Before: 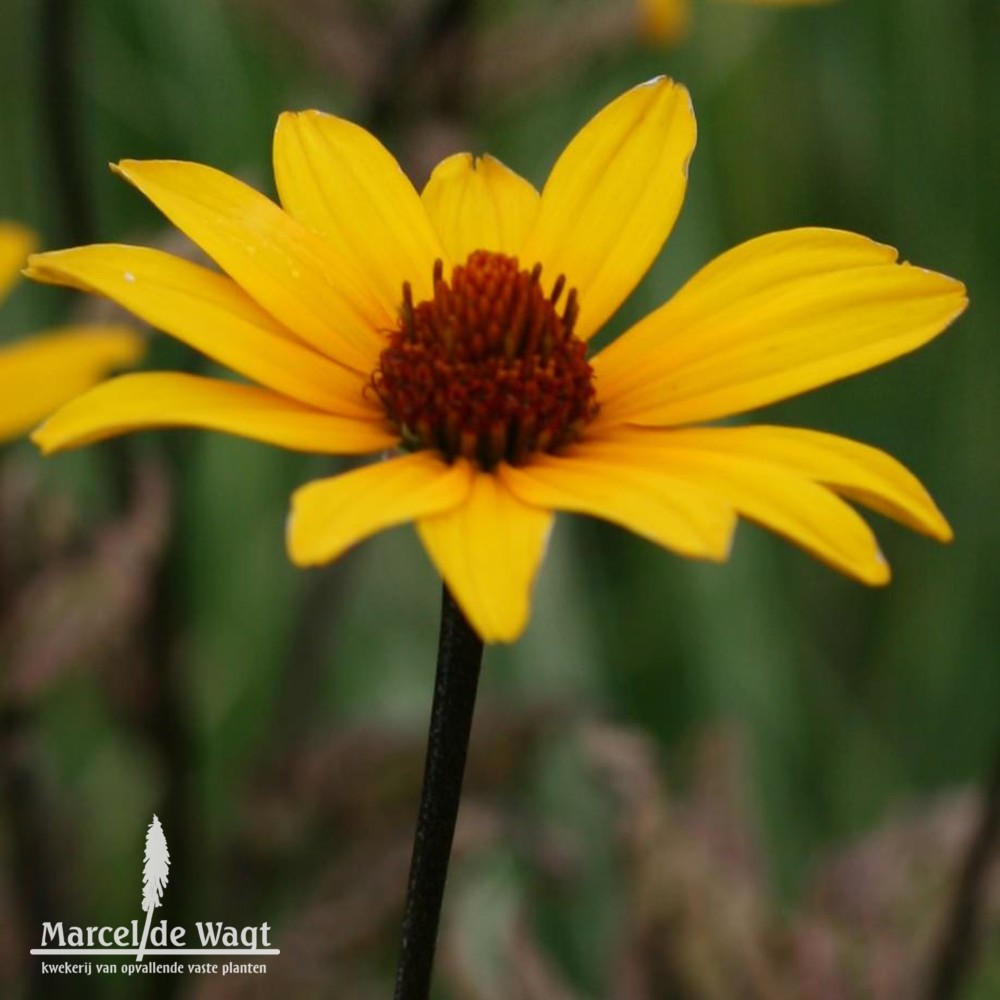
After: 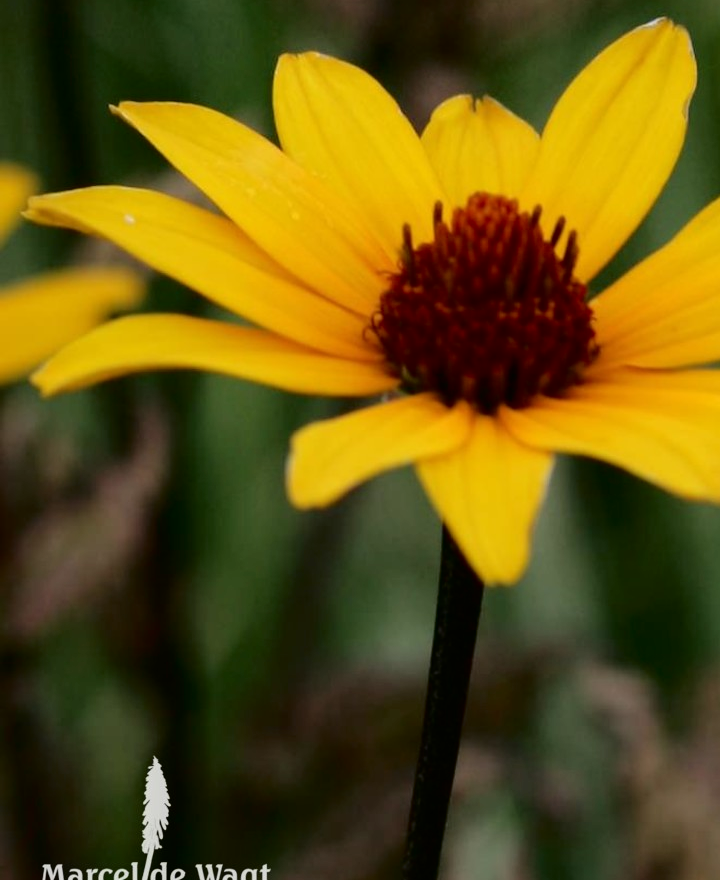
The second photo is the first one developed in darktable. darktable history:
crop: top 5.803%, right 27.864%, bottom 5.804%
fill light: exposure -2 EV, width 8.6
